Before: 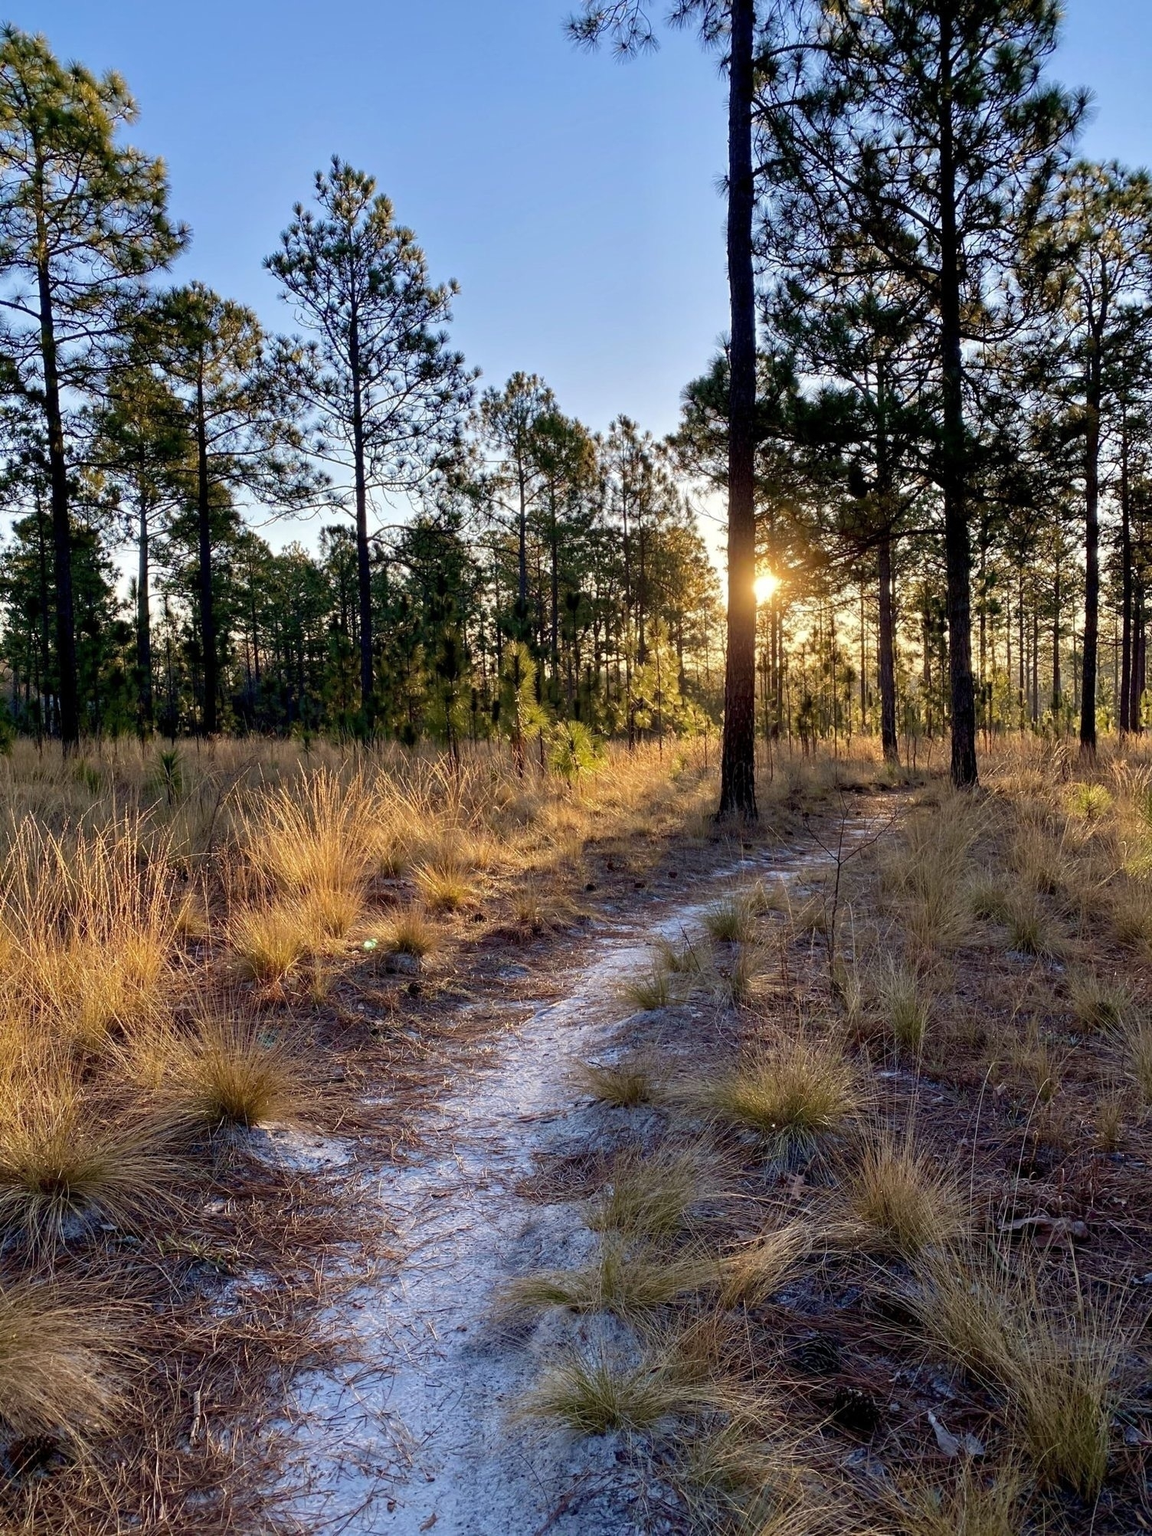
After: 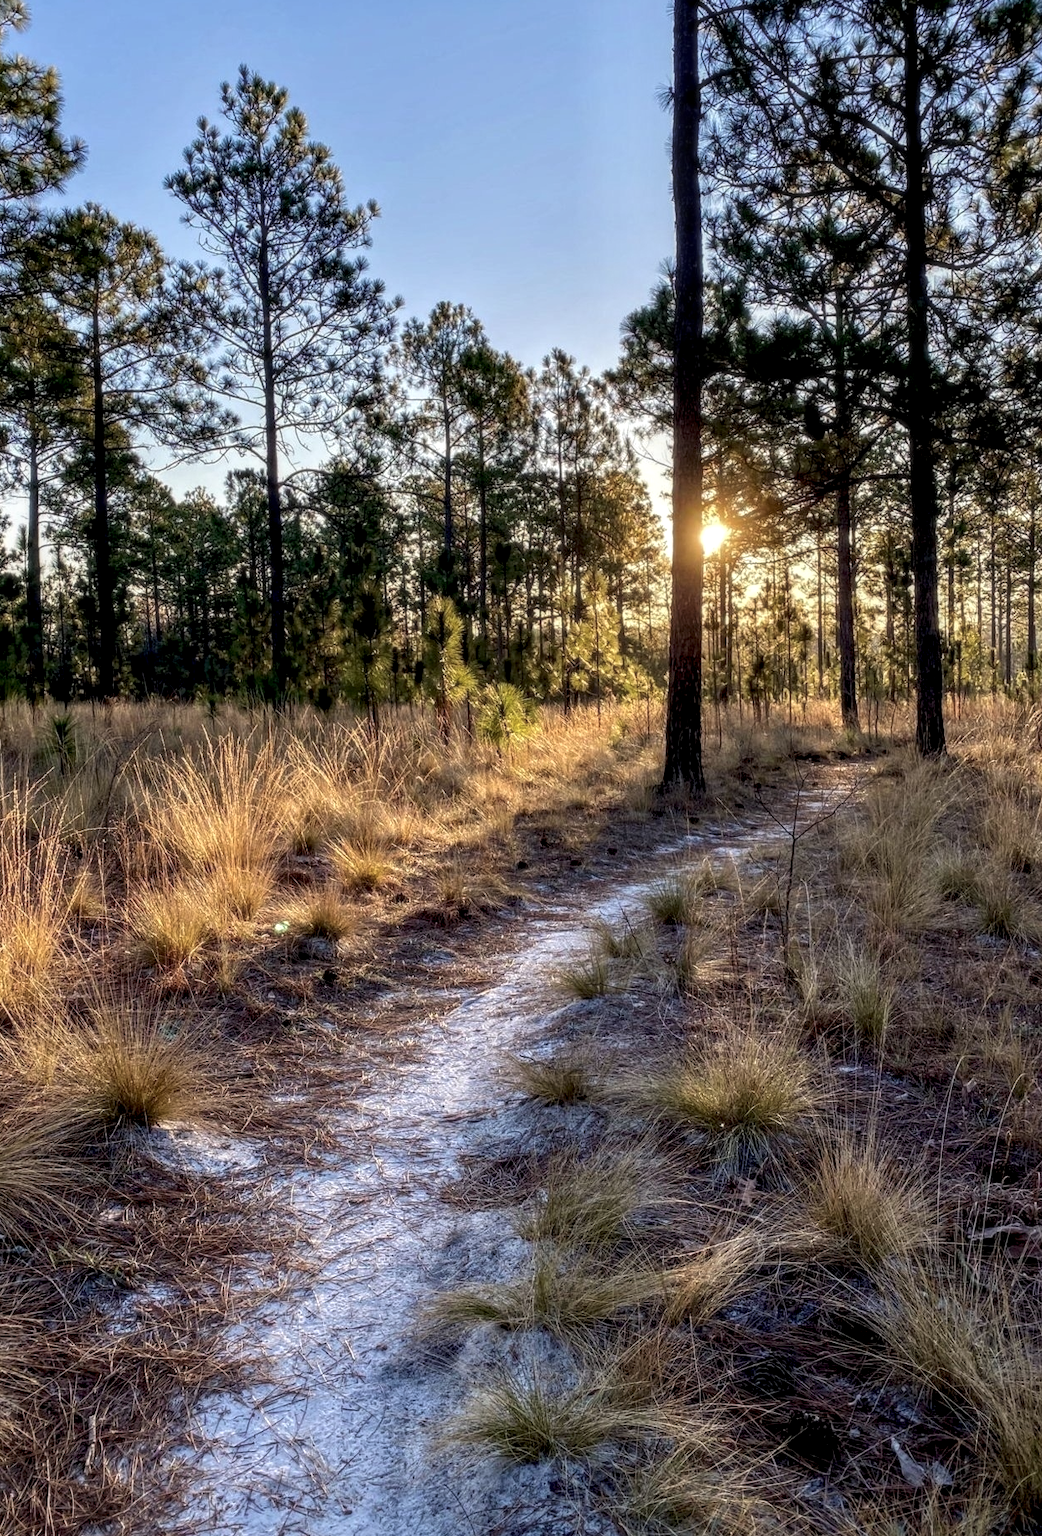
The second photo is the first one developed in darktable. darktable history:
soften: size 10%, saturation 50%, brightness 0.2 EV, mix 10%
crop: left 9.807%, top 6.259%, right 7.334%, bottom 2.177%
local contrast: highlights 25%, detail 150%
